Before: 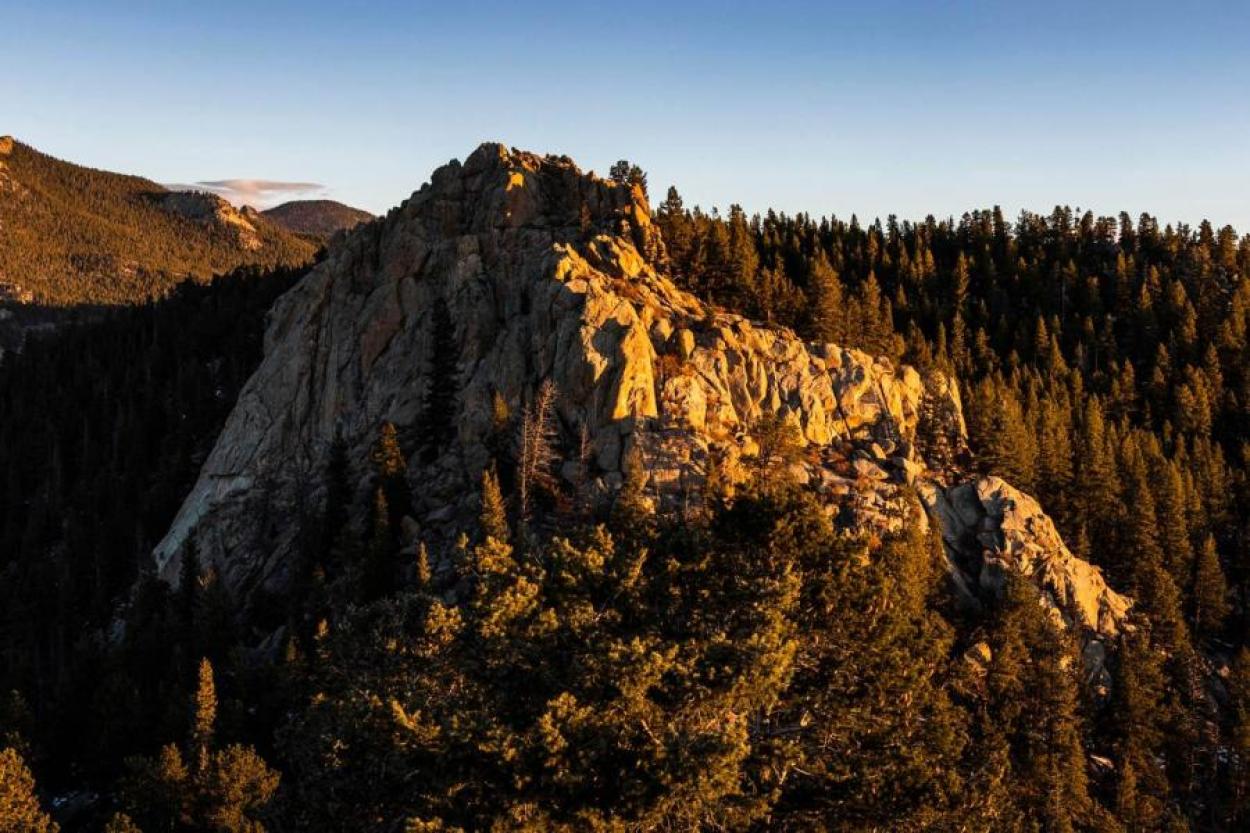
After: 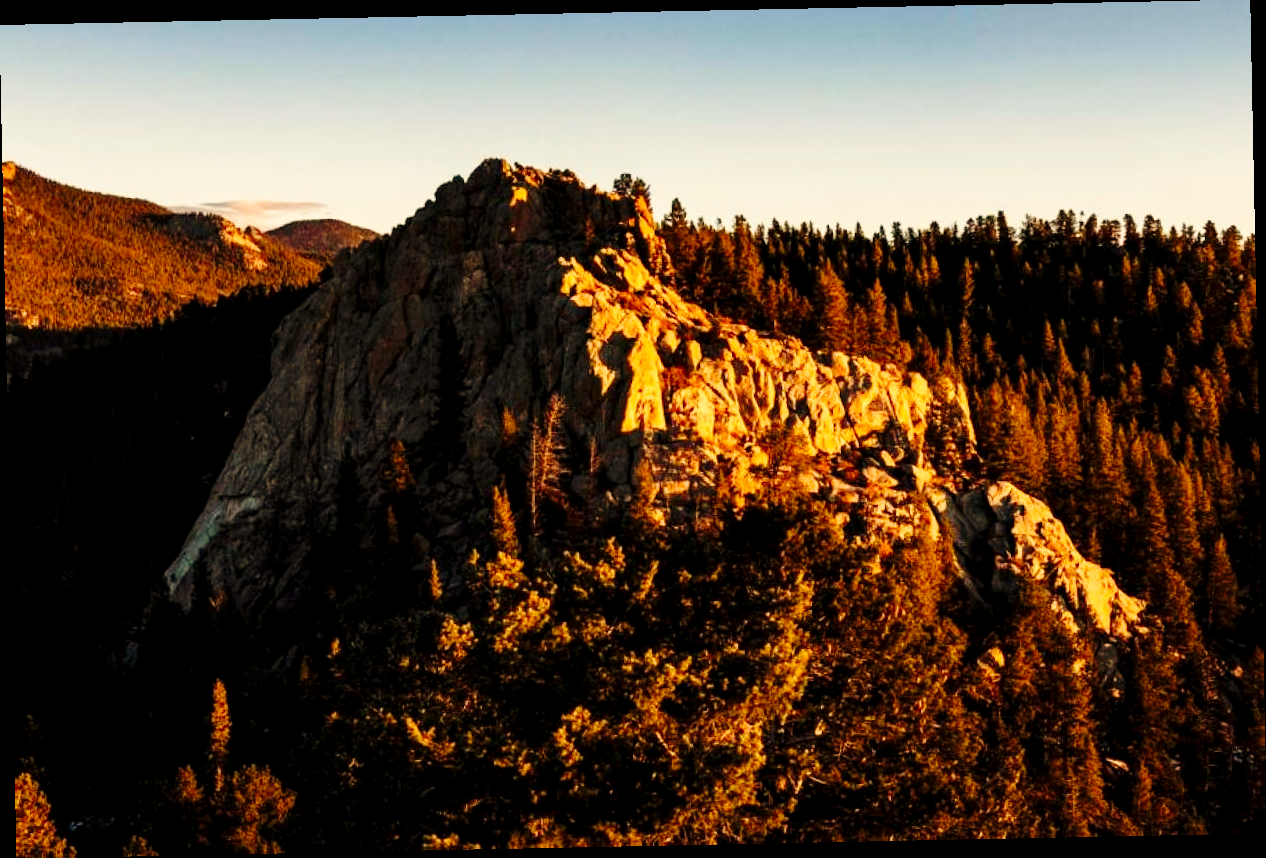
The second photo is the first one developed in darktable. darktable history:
exposure: black level correction 0.004, exposure 0.014 EV, compensate highlight preservation false
base curve: curves: ch0 [(0, 0) (0.036, 0.025) (0.121, 0.166) (0.206, 0.329) (0.605, 0.79) (1, 1)], preserve colors none
rotate and perspective: rotation -1.17°, automatic cropping off
white balance: red 1.123, blue 0.83
